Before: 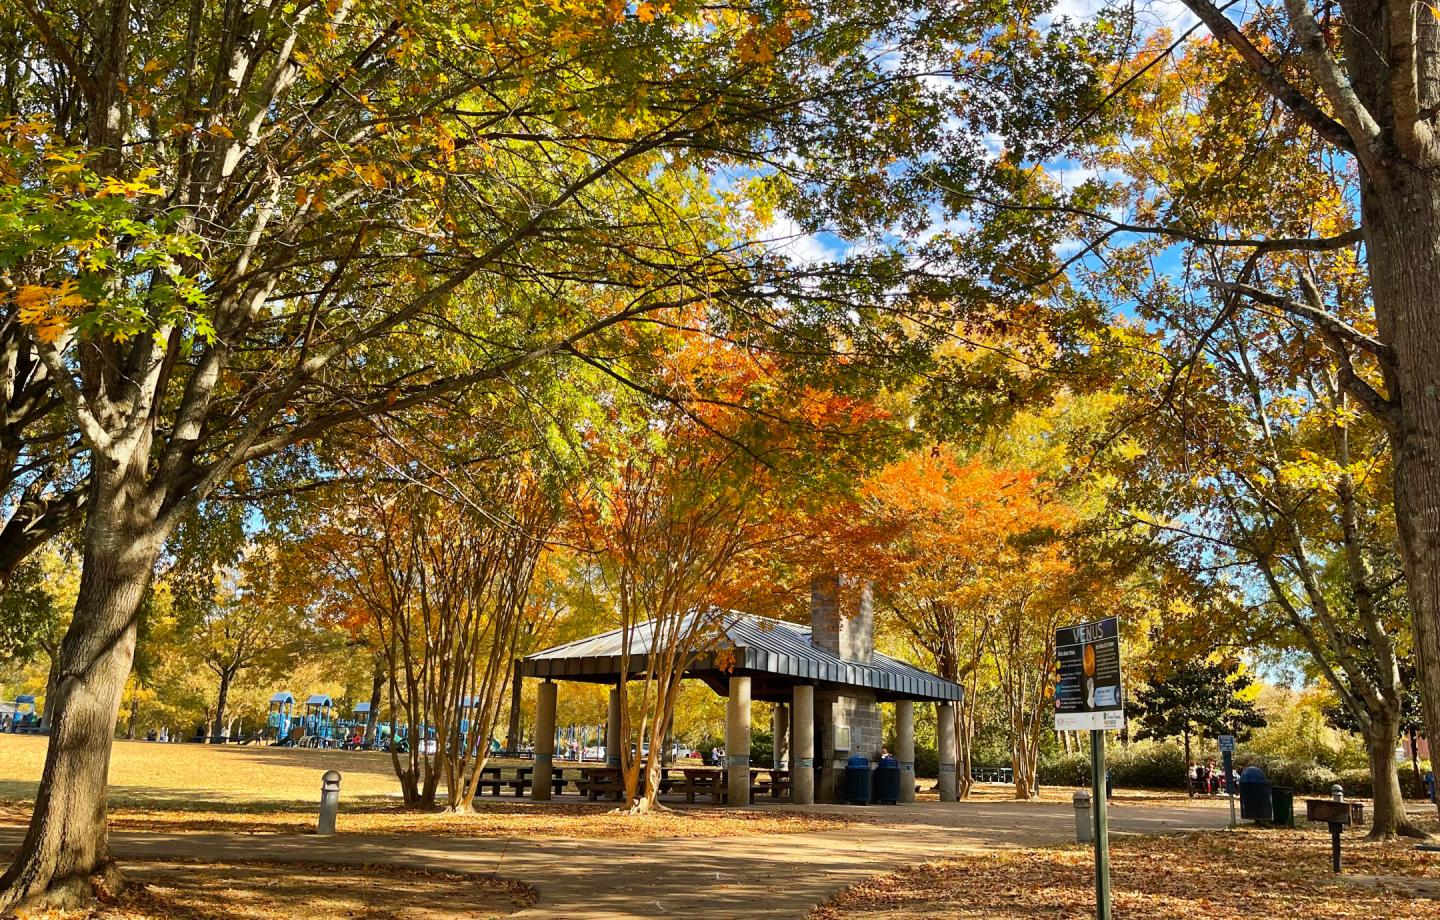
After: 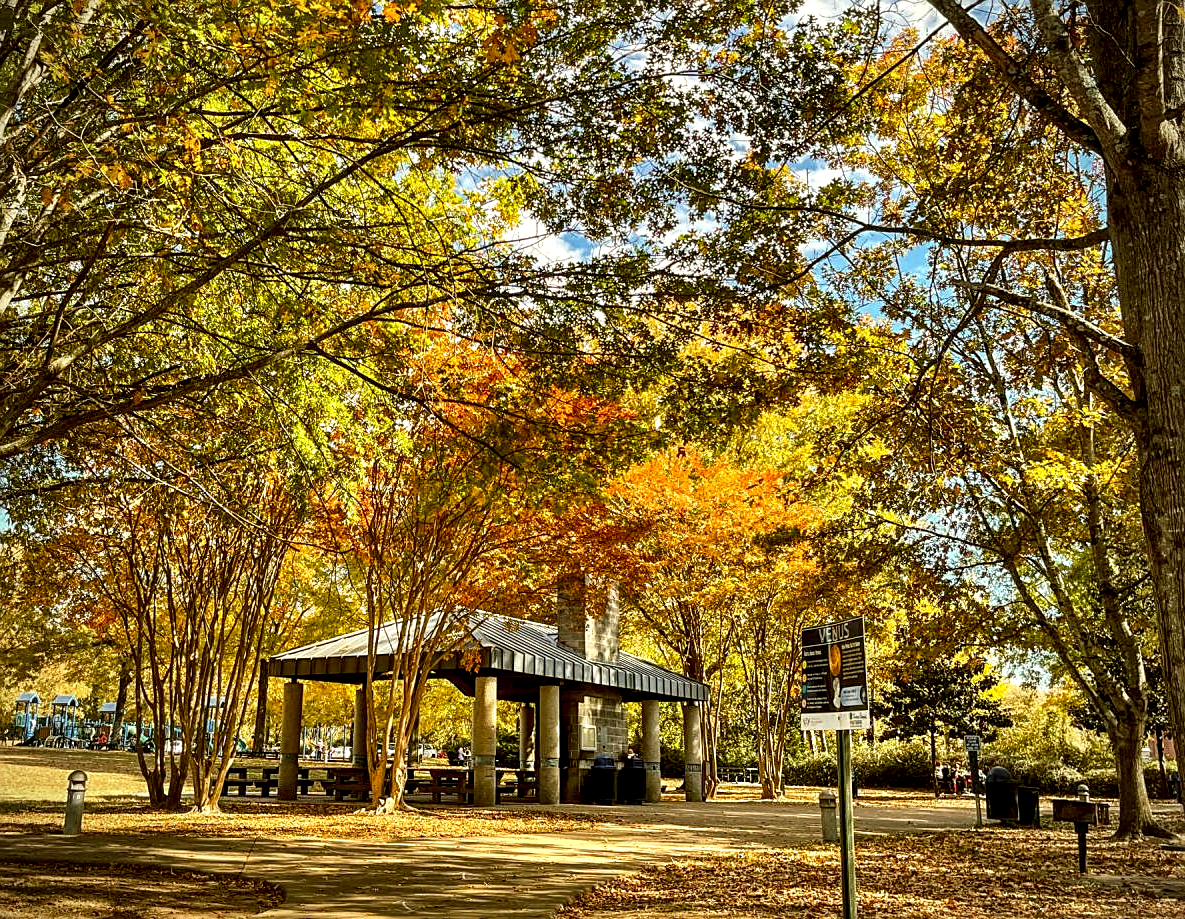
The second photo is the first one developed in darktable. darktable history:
local contrast: highlights 64%, shadows 54%, detail 168%, midtone range 0.517
color correction: highlights a* -1.27, highlights b* 10.56, shadows a* 0.88, shadows b* 19.79
crop: left 17.661%, bottom 0.046%
vignetting: brightness -0.58, saturation -0.121
sharpen: on, module defaults
